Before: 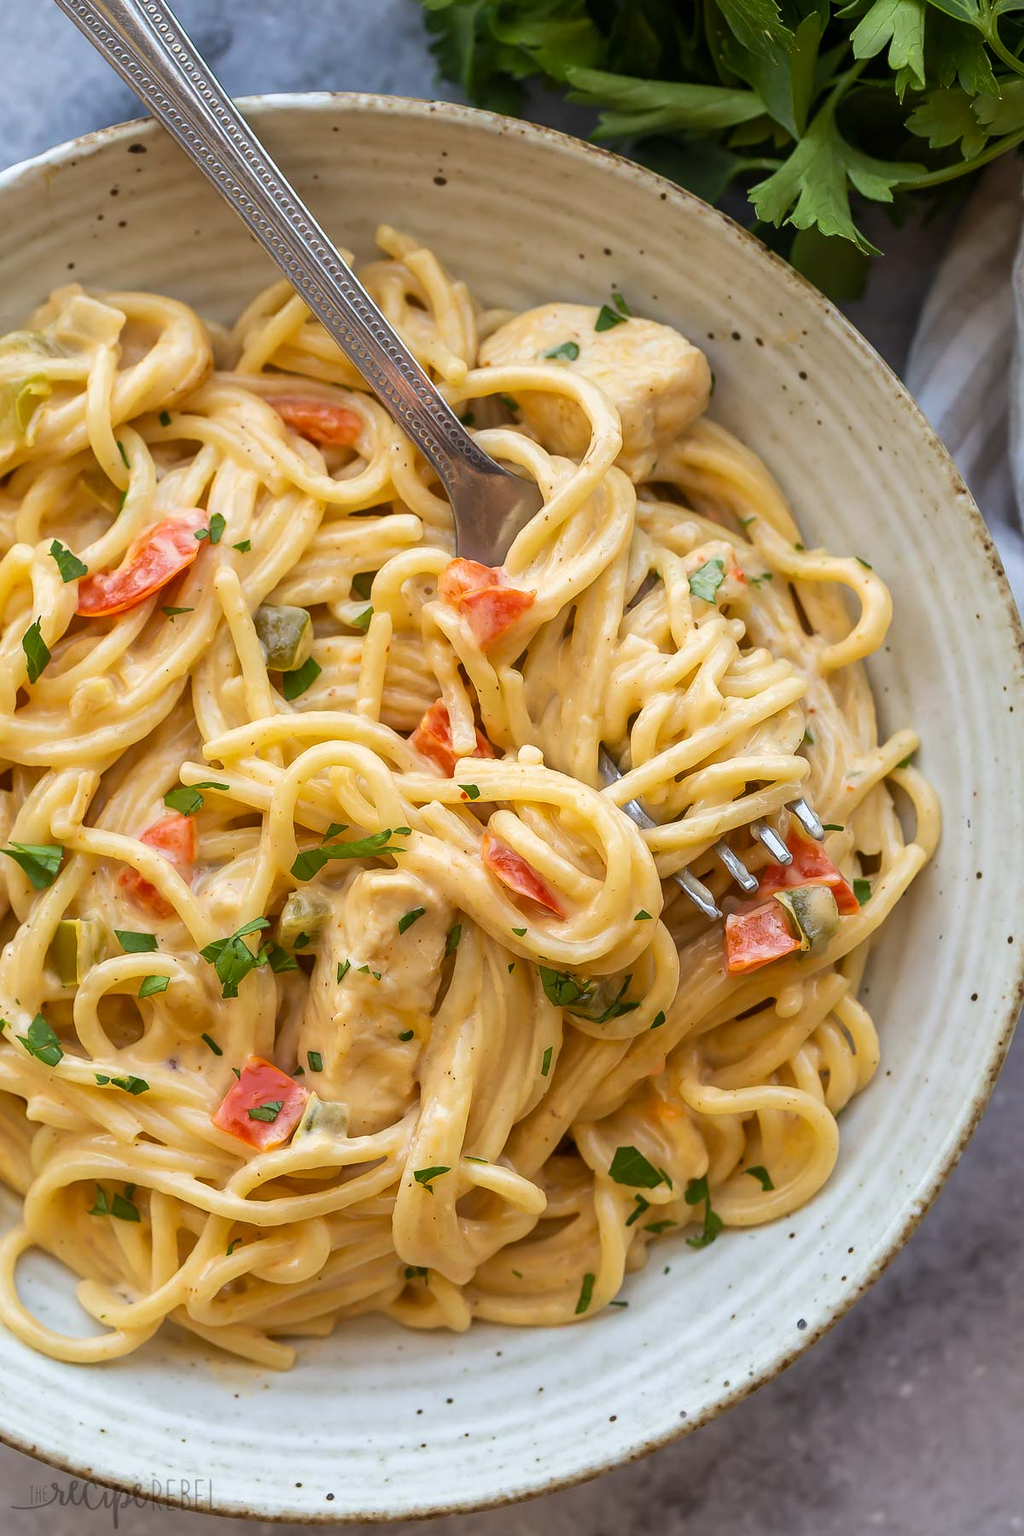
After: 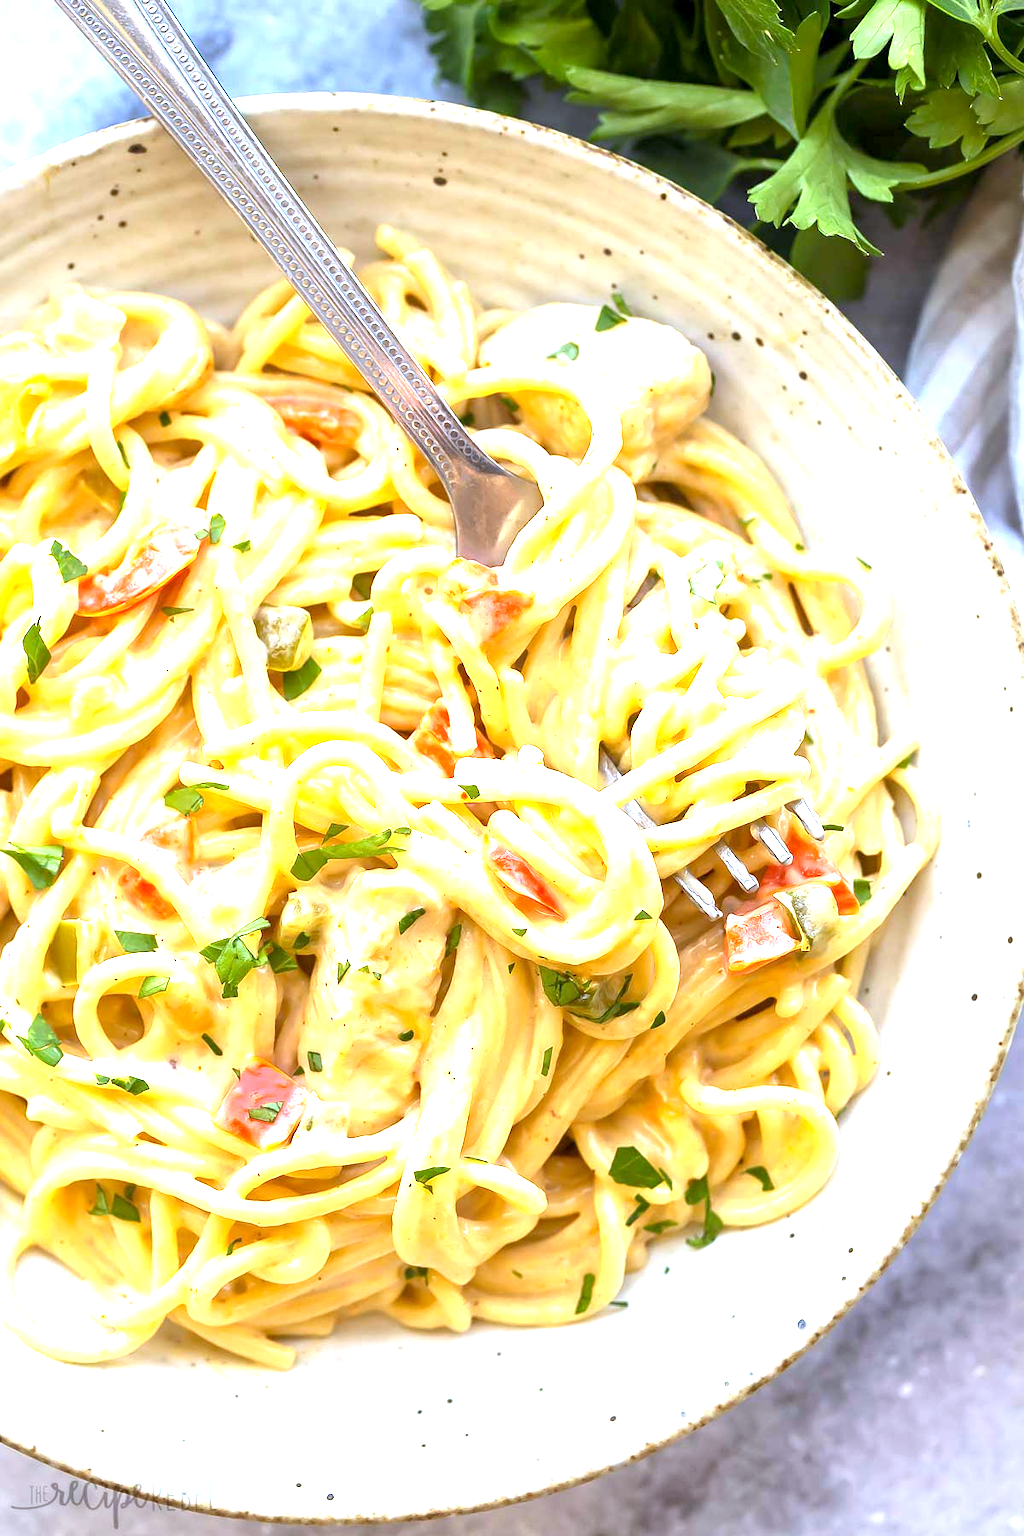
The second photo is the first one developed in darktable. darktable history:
exposure: black level correction 0.001, exposure 1.822 EV, compensate exposure bias true, compensate highlight preservation false
white balance: red 0.931, blue 1.11
